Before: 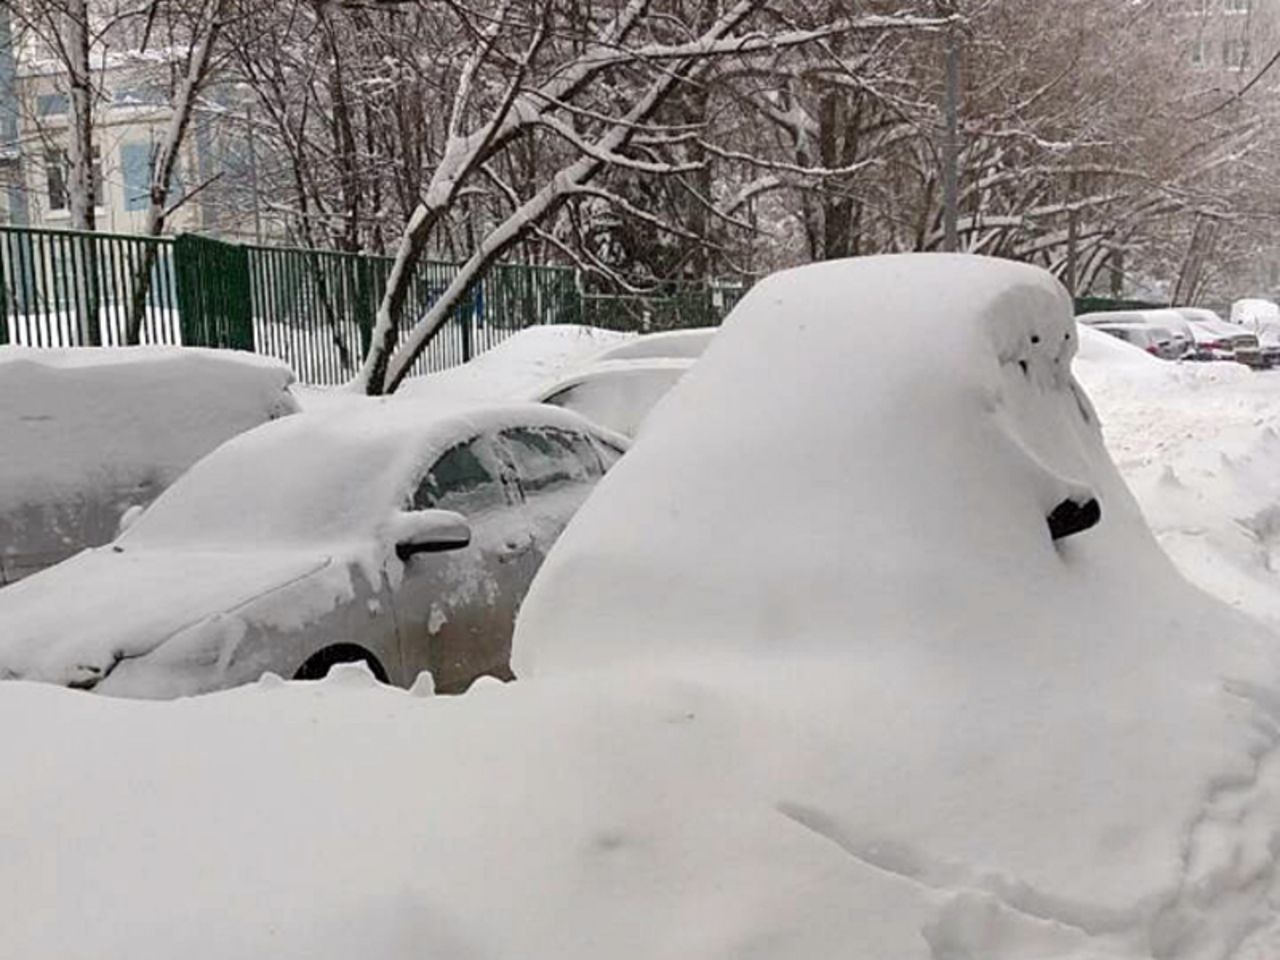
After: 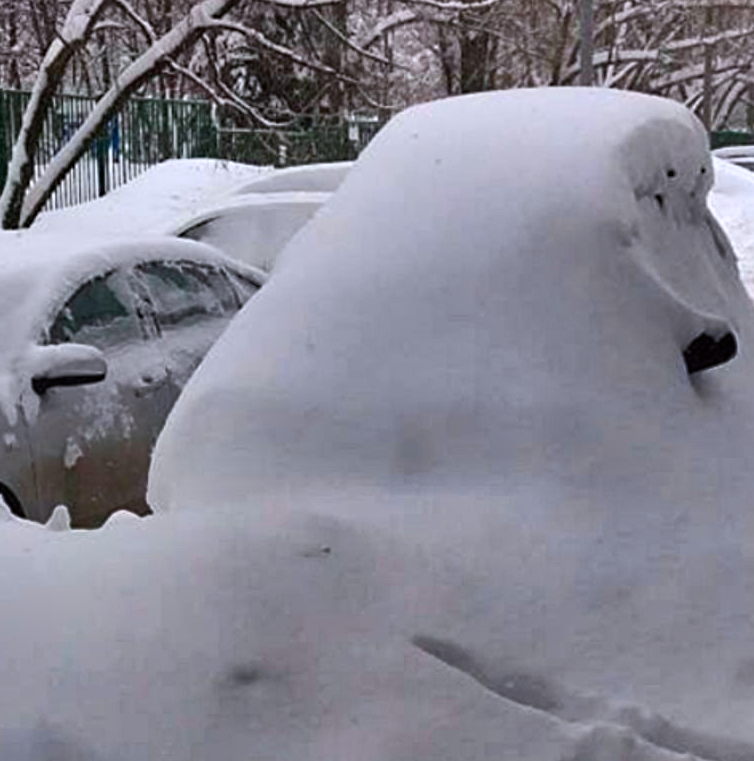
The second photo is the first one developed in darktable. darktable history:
crop and rotate: left 28.449%, top 17.353%, right 12.637%, bottom 3.301%
tone equalizer: -7 EV 0.117 EV
contrast brightness saturation: contrast 0.089, saturation 0.274
color calibration: illuminant as shot in camera, x 0.358, y 0.373, temperature 4628.91 K
shadows and highlights: shadows 20.98, highlights -81.67, soften with gaussian
sharpen: radius 5.359, amount 0.31, threshold 26.714
